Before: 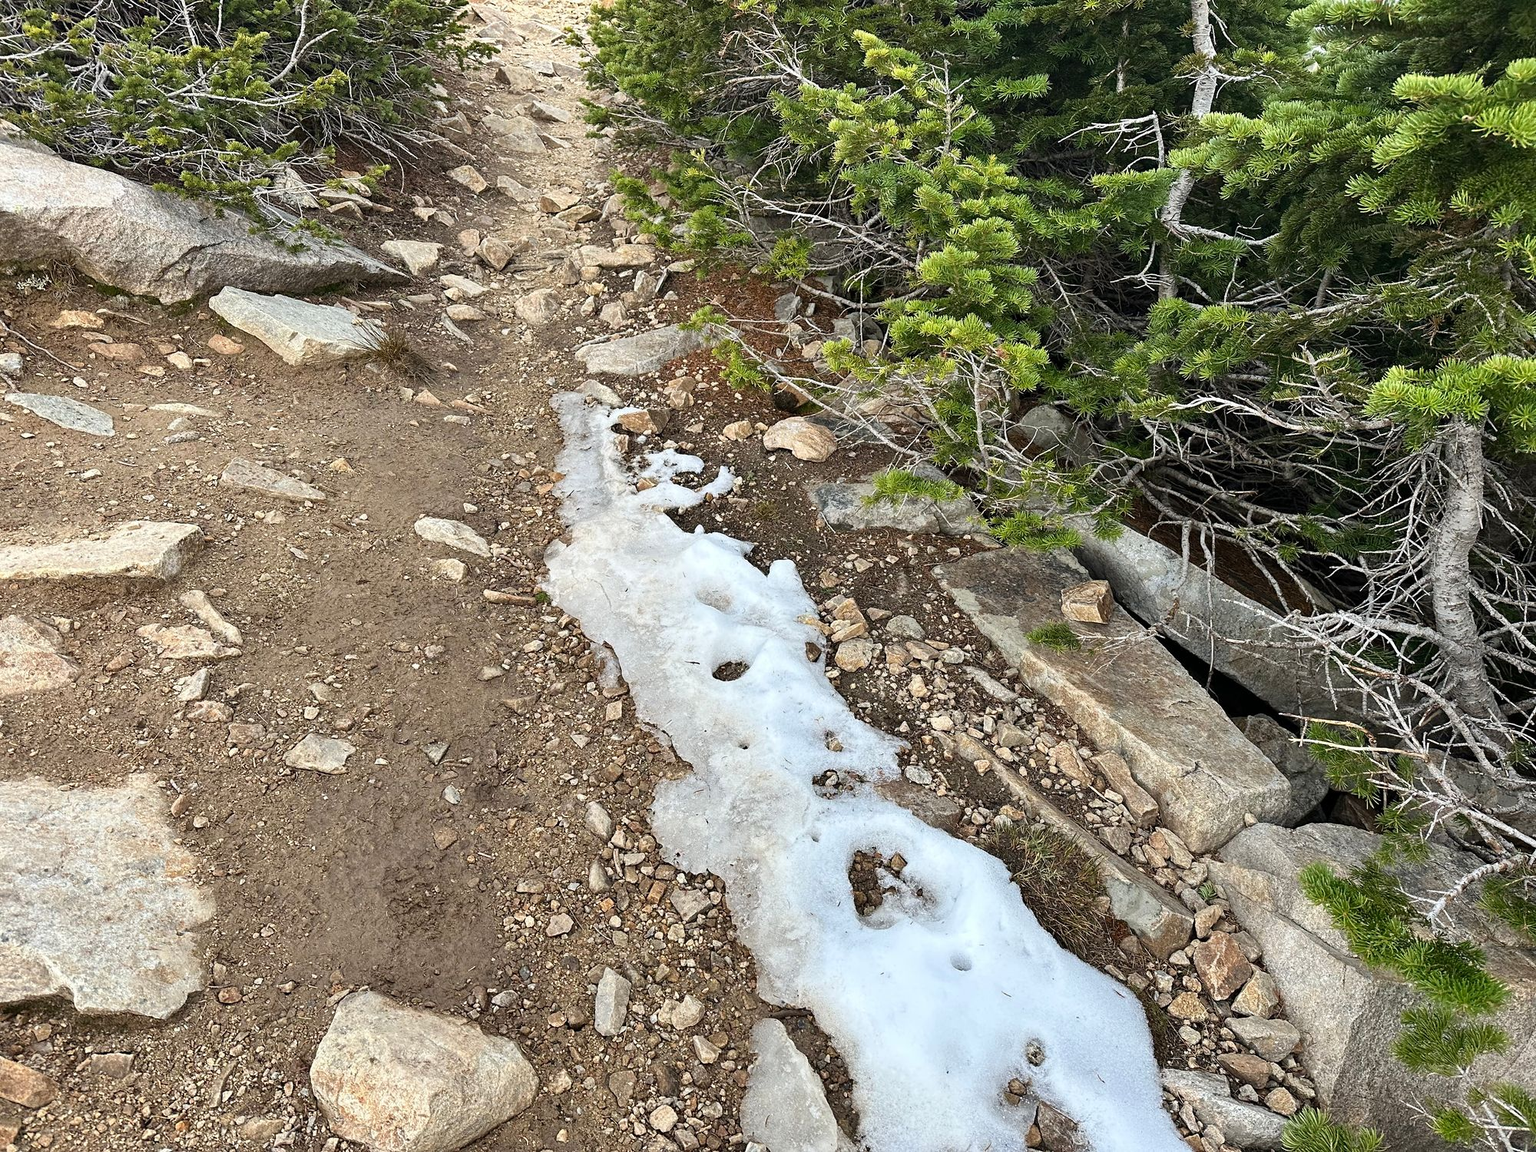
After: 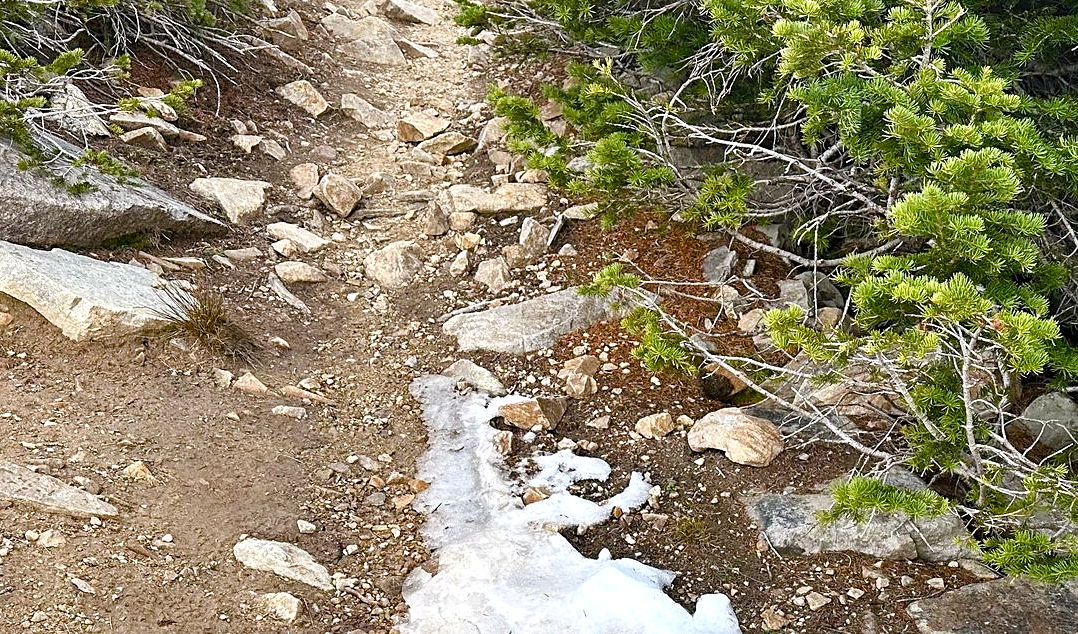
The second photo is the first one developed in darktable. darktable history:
sharpen: amount 0.2
exposure: exposure 0.217 EV, compensate highlight preservation false
color balance rgb: perceptual saturation grading › global saturation 20%, perceptual saturation grading › highlights -25%, perceptual saturation grading › shadows 50%
white balance: red 1.009, blue 1.027
crop: left 15.306%, top 9.065%, right 30.789%, bottom 48.638%
